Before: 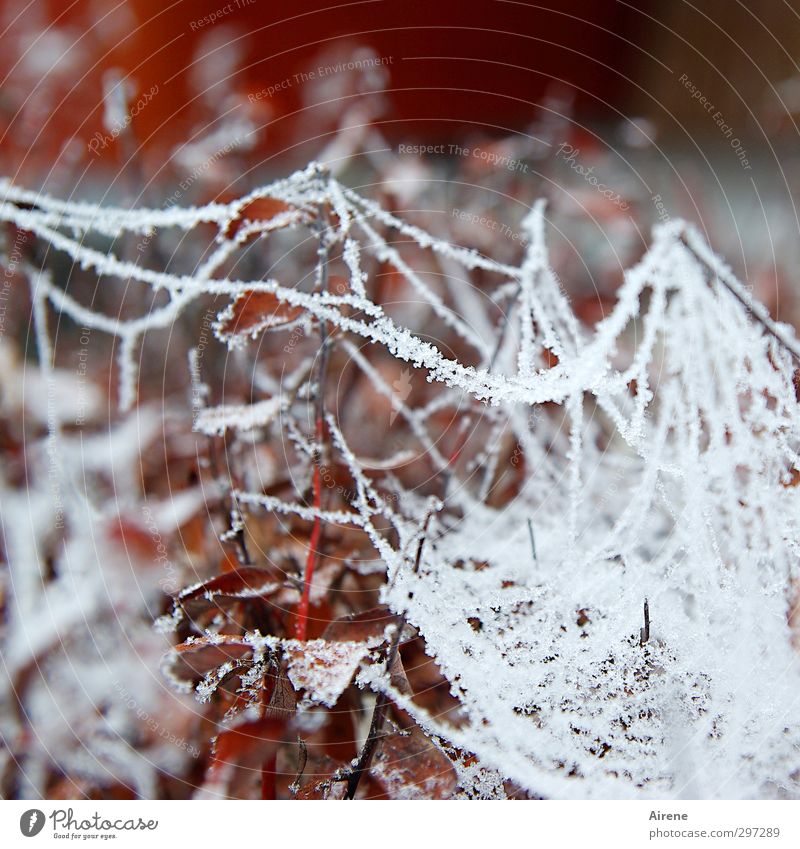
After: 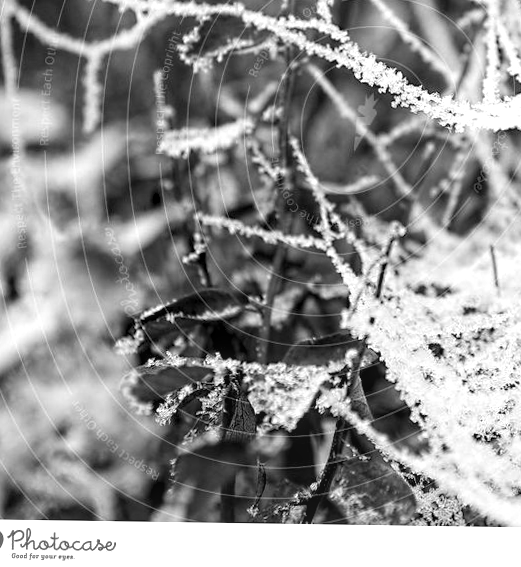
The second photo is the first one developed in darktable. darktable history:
crop and rotate: angle -0.855°, left 3.868%, top 32.139%, right 29.922%
levels: levels [0.062, 0.494, 0.925]
color zones: curves: ch1 [(0, 0.638) (0.193, 0.442) (0.286, 0.15) (0.429, 0.14) (0.571, 0.142) (0.714, 0.154) (0.857, 0.175) (1, 0.638)]
color calibration: output gray [0.18, 0.41, 0.41, 0], illuminant as shot in camera, x 0.358, y 0.373, temperature 4628.91 K
base curve: curves: ch0 [(0, 0) (0.303, 0.277) (1, 1)], preserve colors none
local contrast: on, module defaults
